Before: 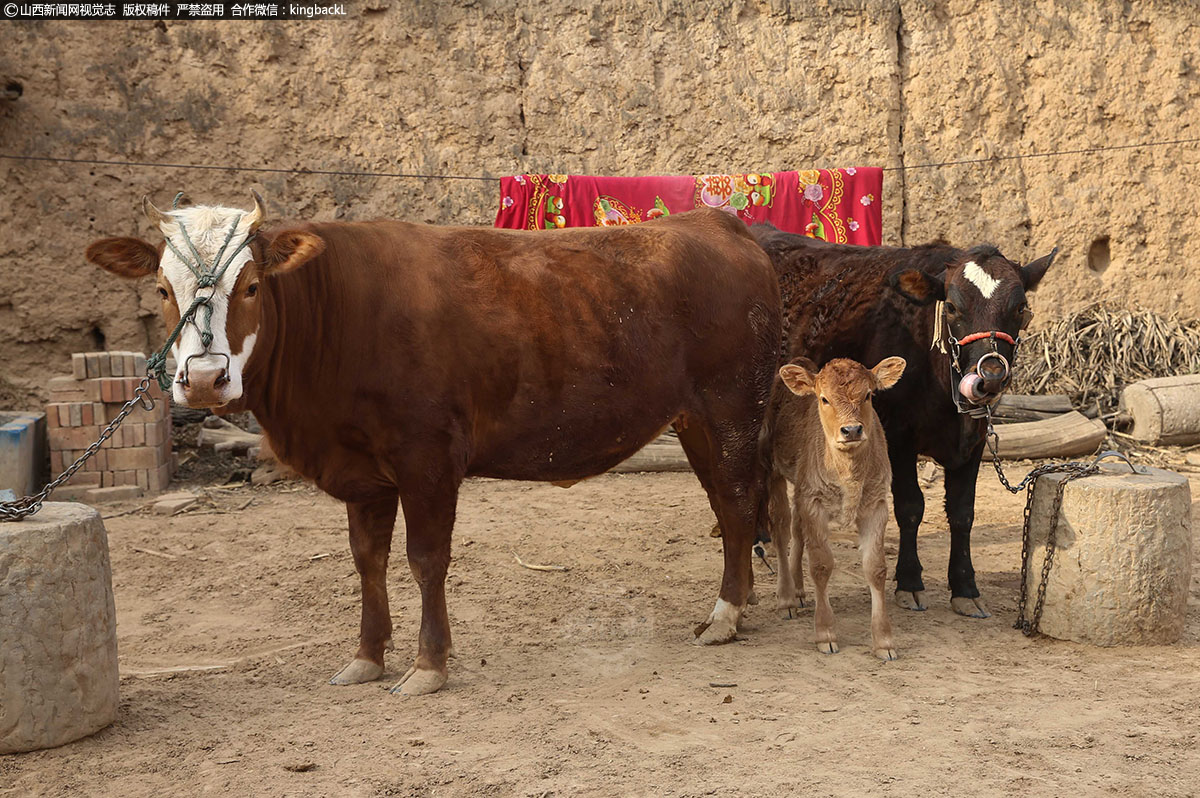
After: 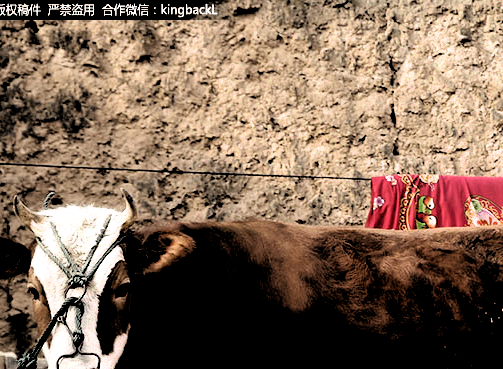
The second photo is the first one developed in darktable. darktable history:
filmic rgb: black relative exposure -1 EV, white relative exposure 2.05 EV, hardness 1.52, contrast 2.25, enable highlight reconstruction true
crop and rotate: left 10.817%, top 0.062%, right 47.194%, bottom 53.626%
